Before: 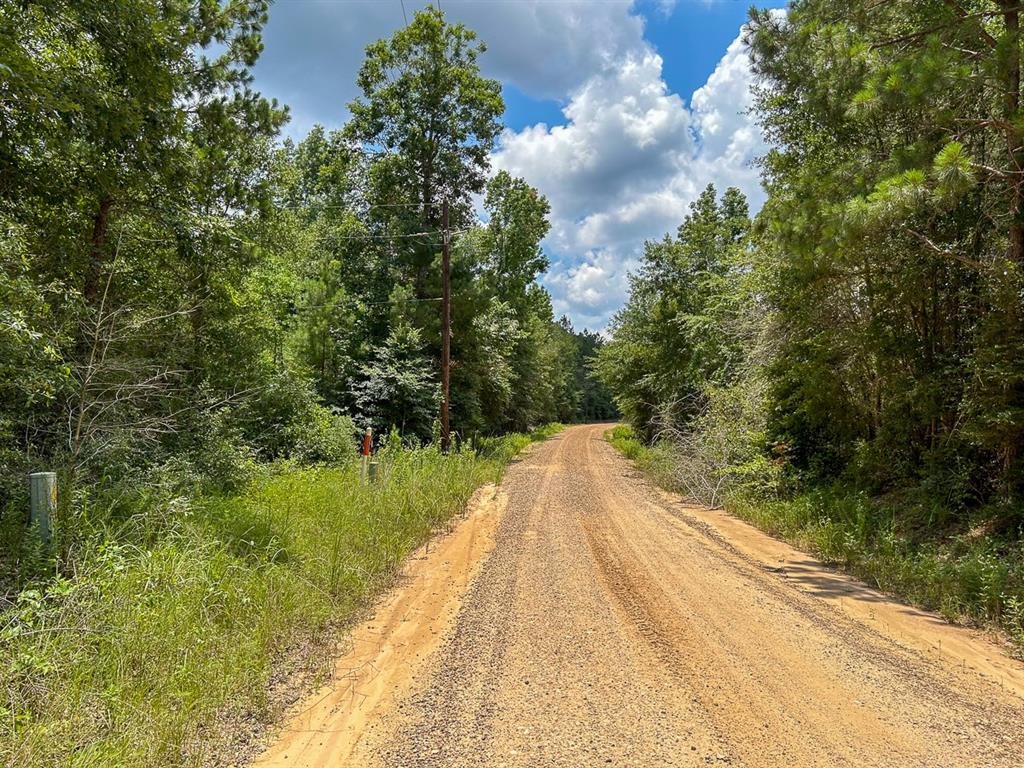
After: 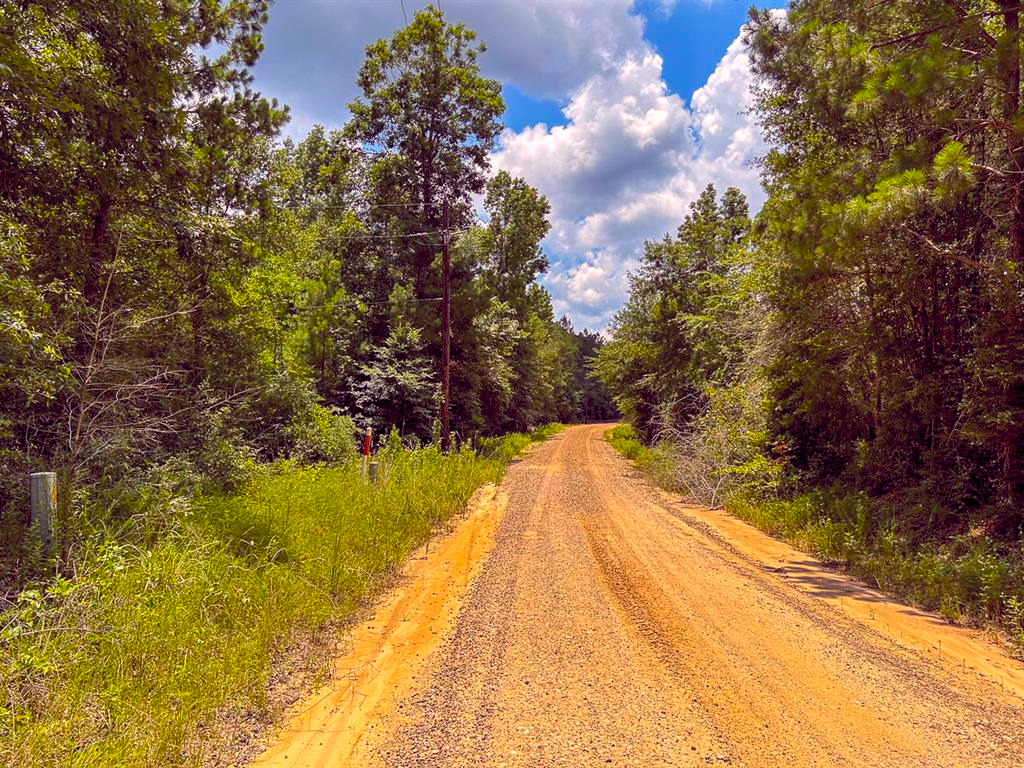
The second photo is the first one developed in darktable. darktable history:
color balance rgb: shadows lift › chroma 6.43%, shadows lift › hue 305.74°, highlights gain › chroma 2.43%, highlights gain › hue 35.74°, global offset › chroma 0.28%, global offset › hue 320.29°, linear chroma grading › global chroma 5.5%, perceptual saturation grading › global saturation 30%, contrast 5.15%
white balance: emerald 1
